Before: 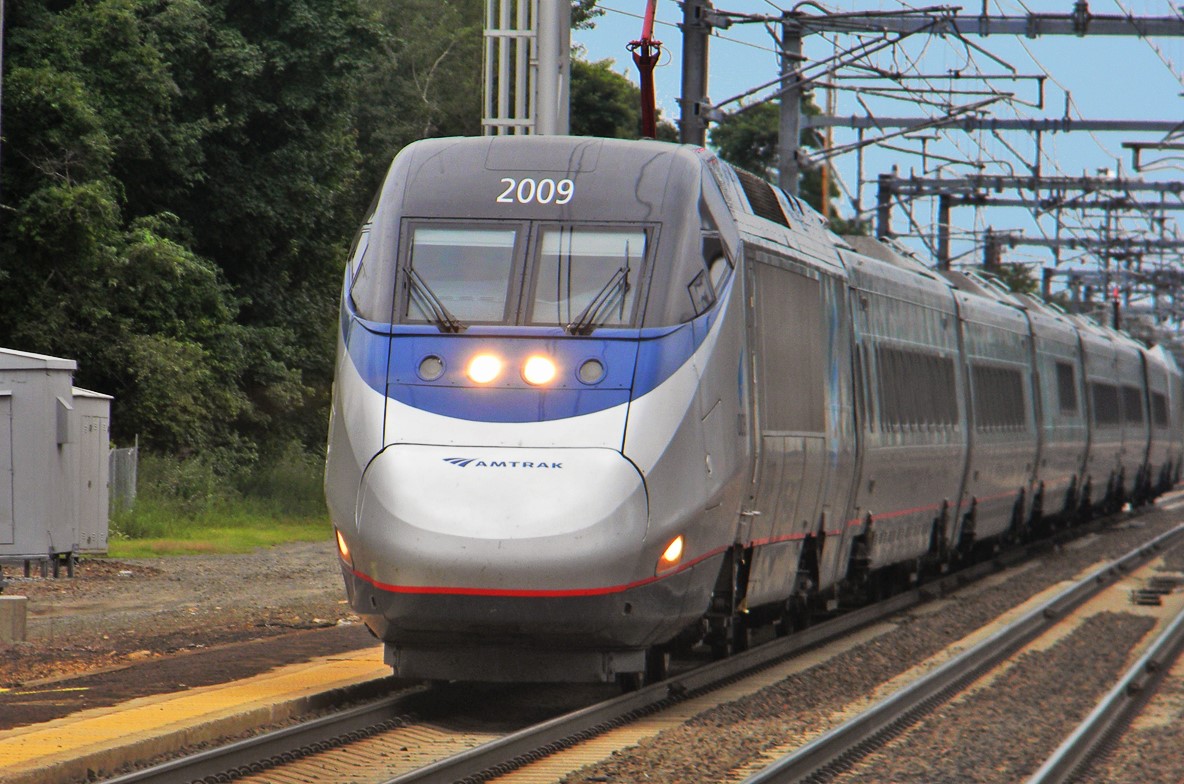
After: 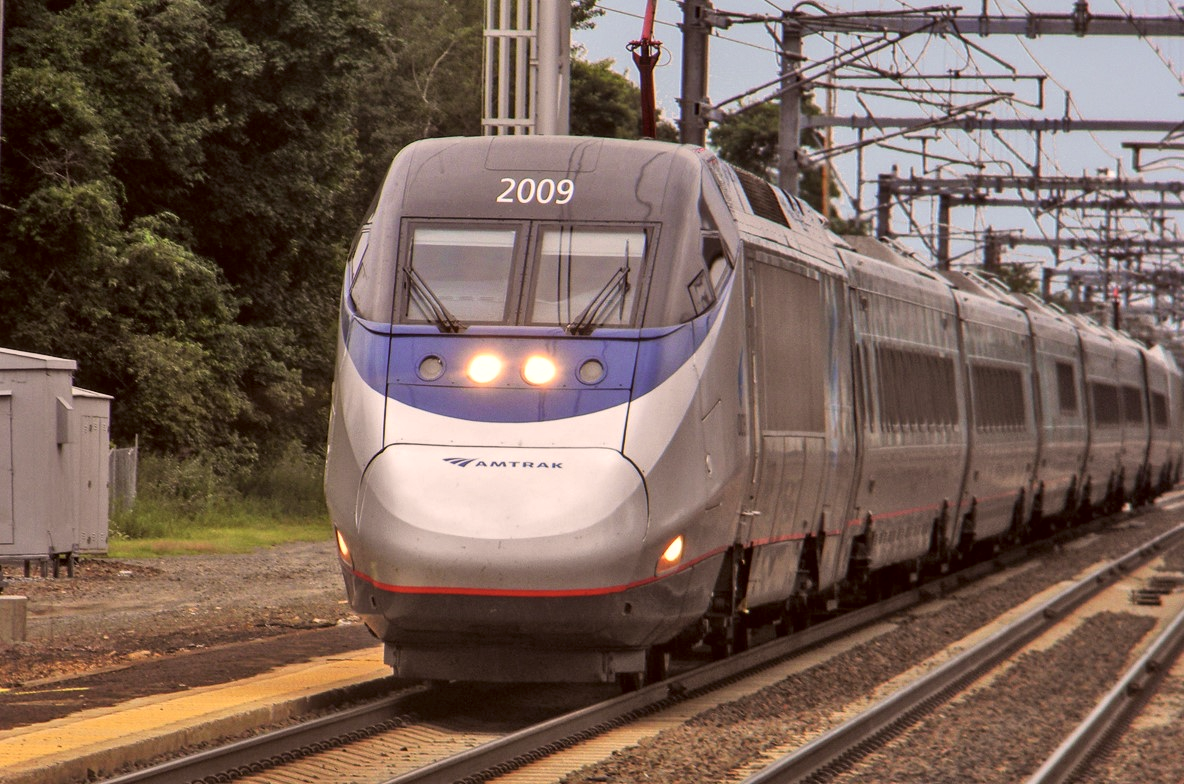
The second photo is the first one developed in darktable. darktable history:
local contrast: on, module defaults
color correction: highlights a* 10.21, highlights b* 9.79, shadows a* 8.61, shadows b* 7.88, saturation 0.8
